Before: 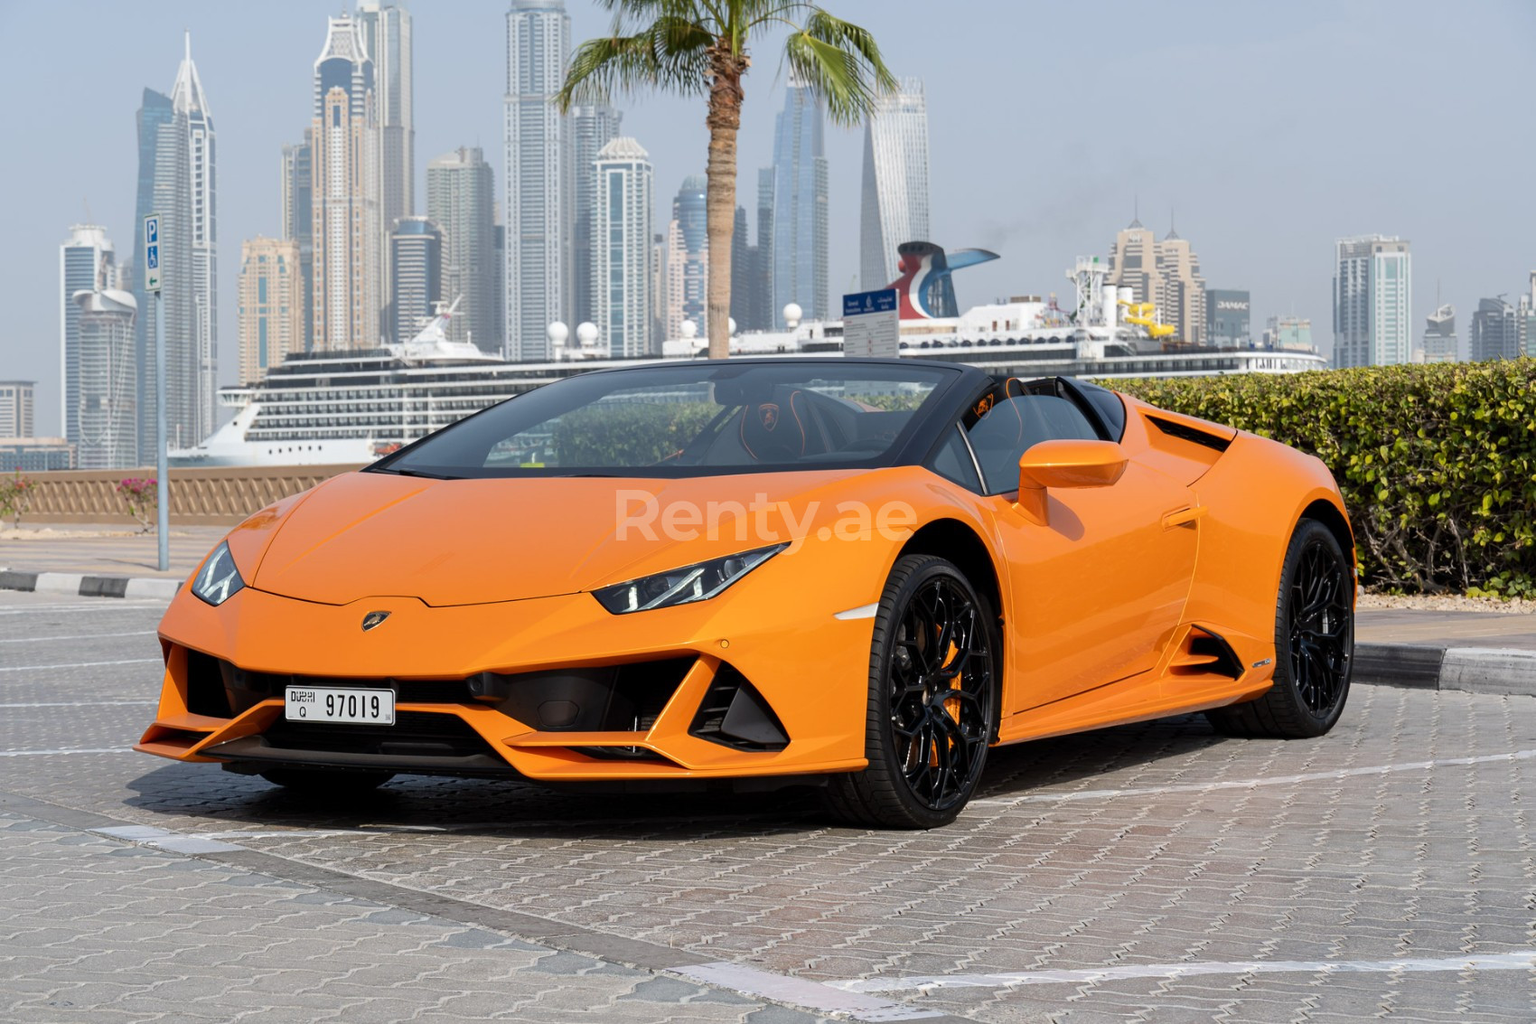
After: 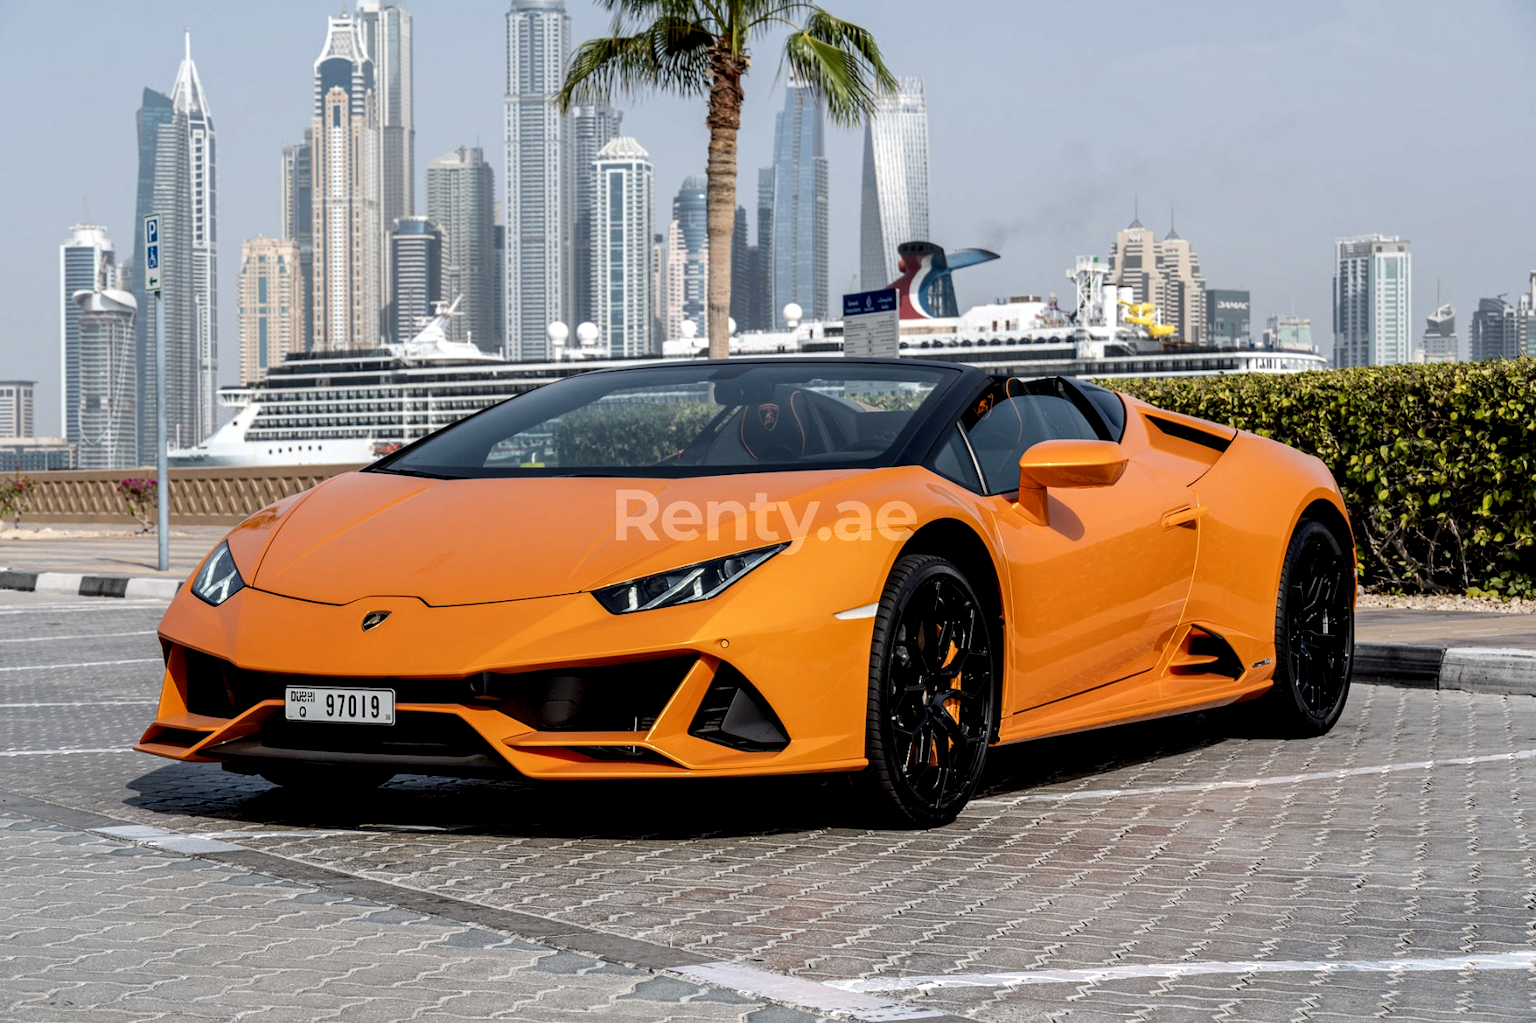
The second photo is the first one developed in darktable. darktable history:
local contrast: highlights 65%, shadows 54%, detail 169%, midtone range 0.514
exposure: exposure -0.116 EV, compensate exposure bias true, compensate highlight preservation false
